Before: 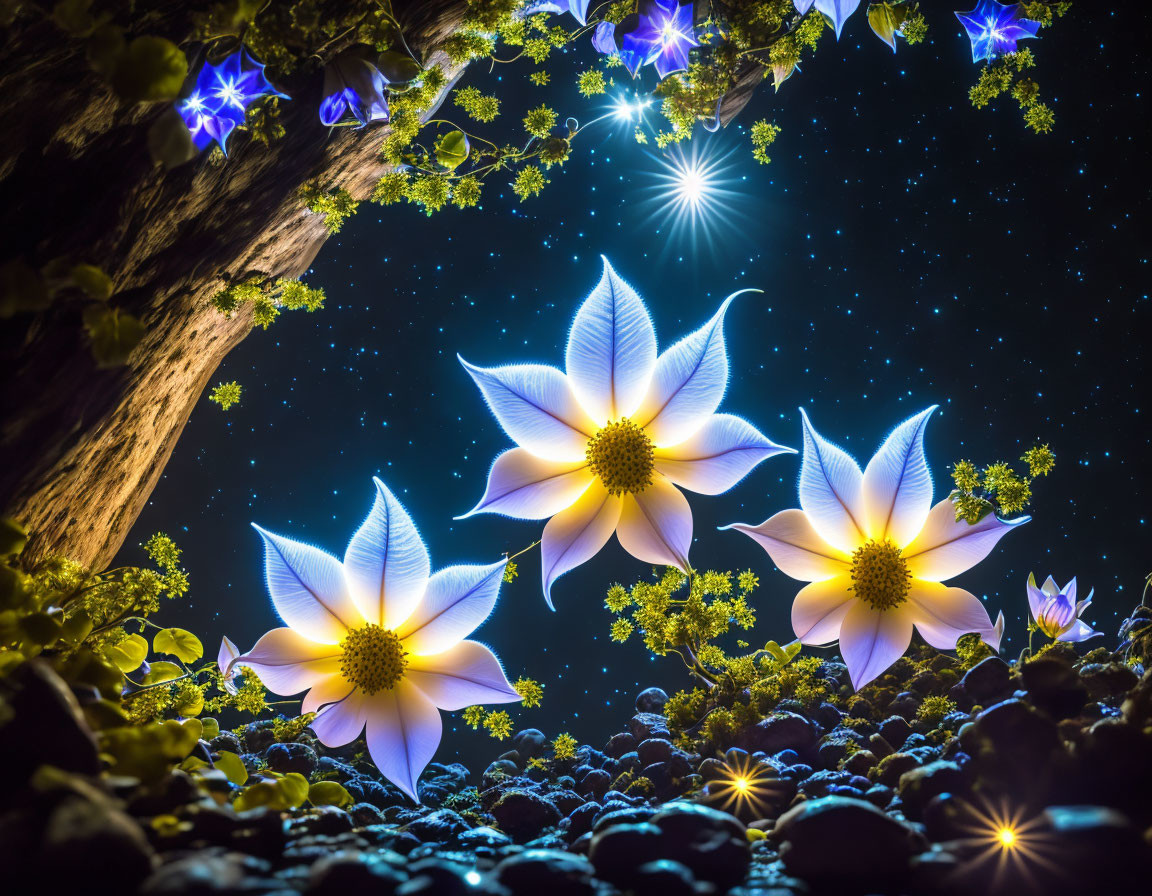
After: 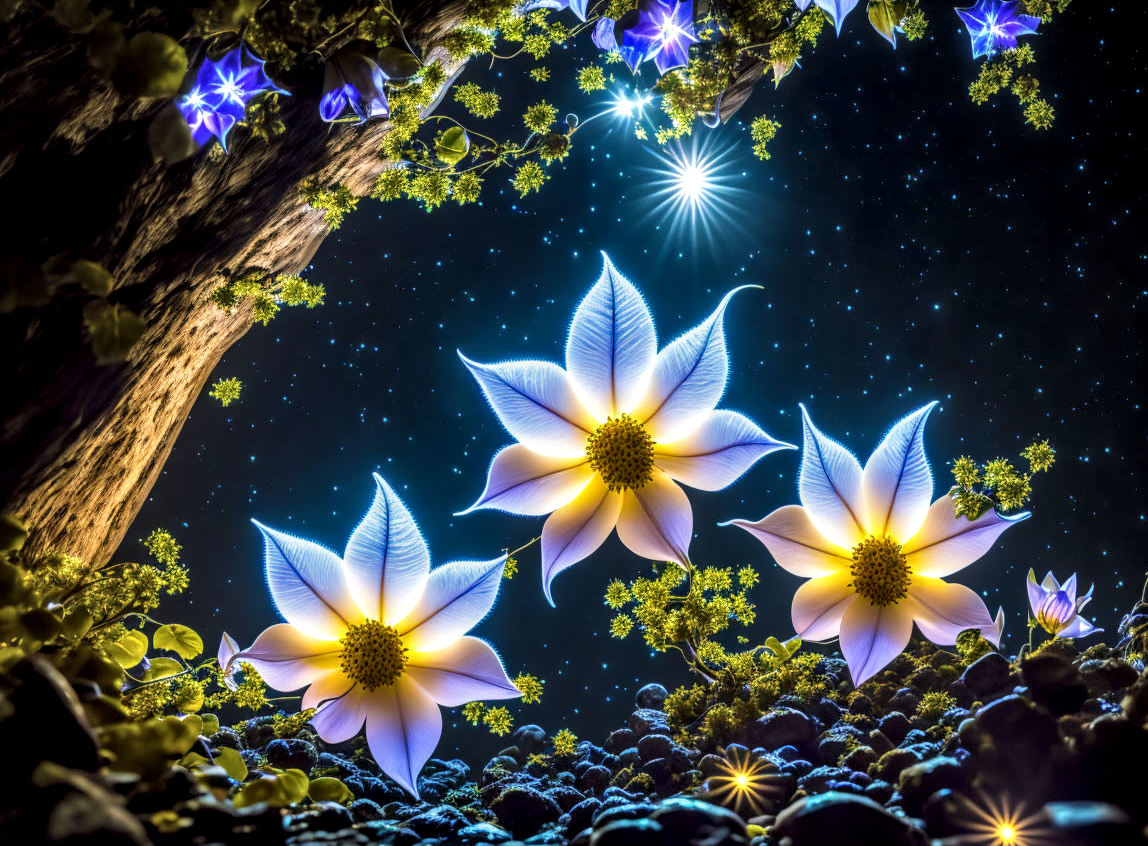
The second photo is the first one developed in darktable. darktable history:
levels: mode automatic, black 0.023%, white 99.97%, levels [0.062, 0.494, 0.925]
local contrast: detail 160%
tone equalizer: on, module defaults
shadows and highlights: radius 121.13, shadows 21.4, white point adjustment -9.72, highlights -14.39, soften with gaussian
crop: top 0.448%, right 0.264%, bottom 5.045%
